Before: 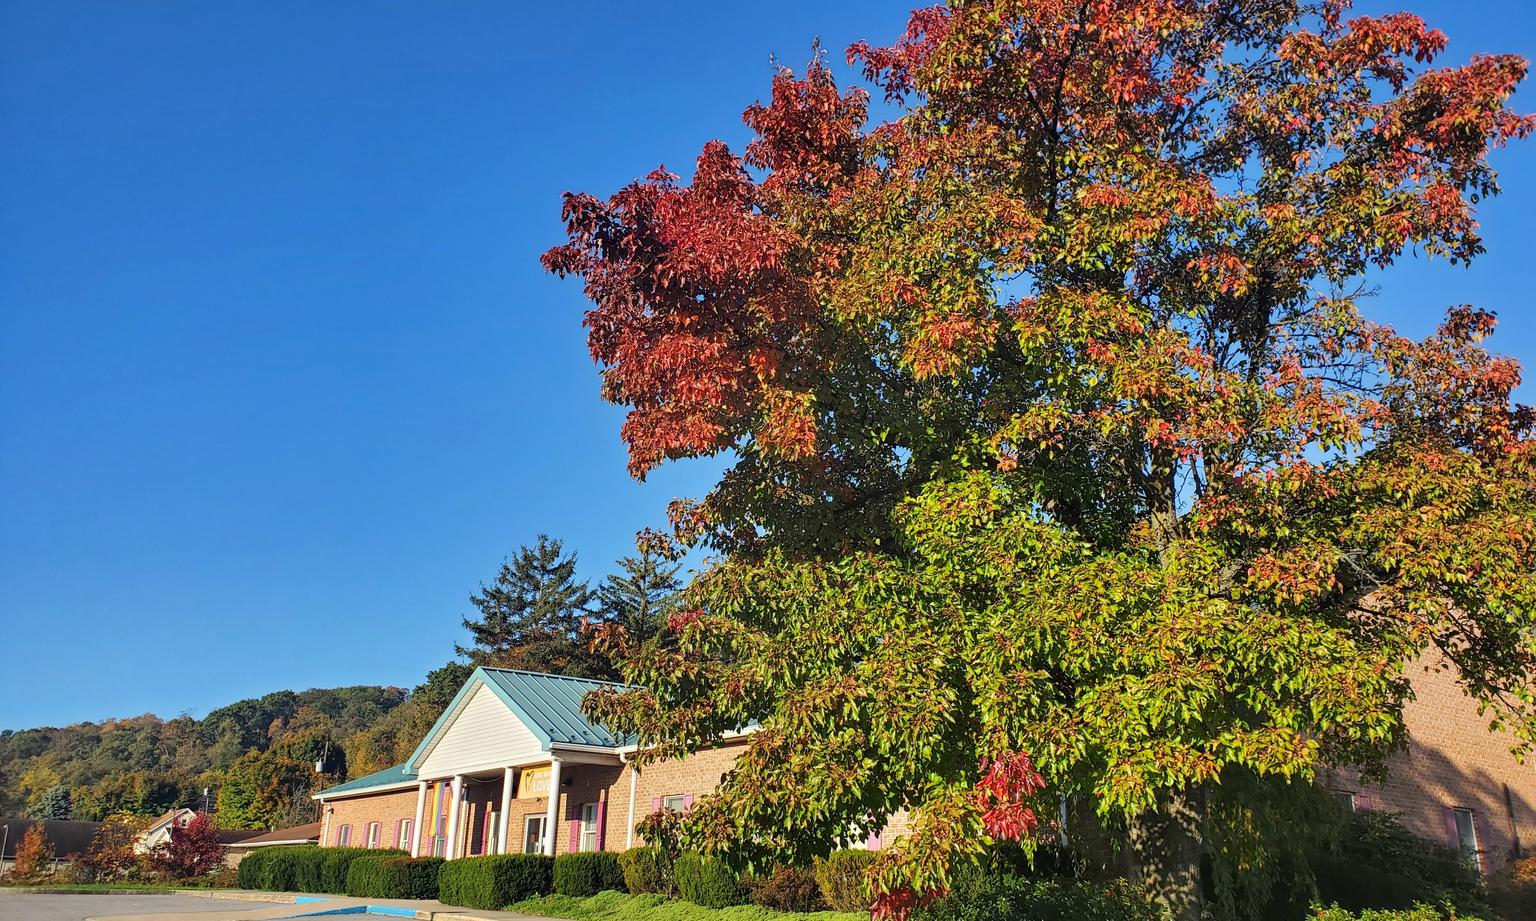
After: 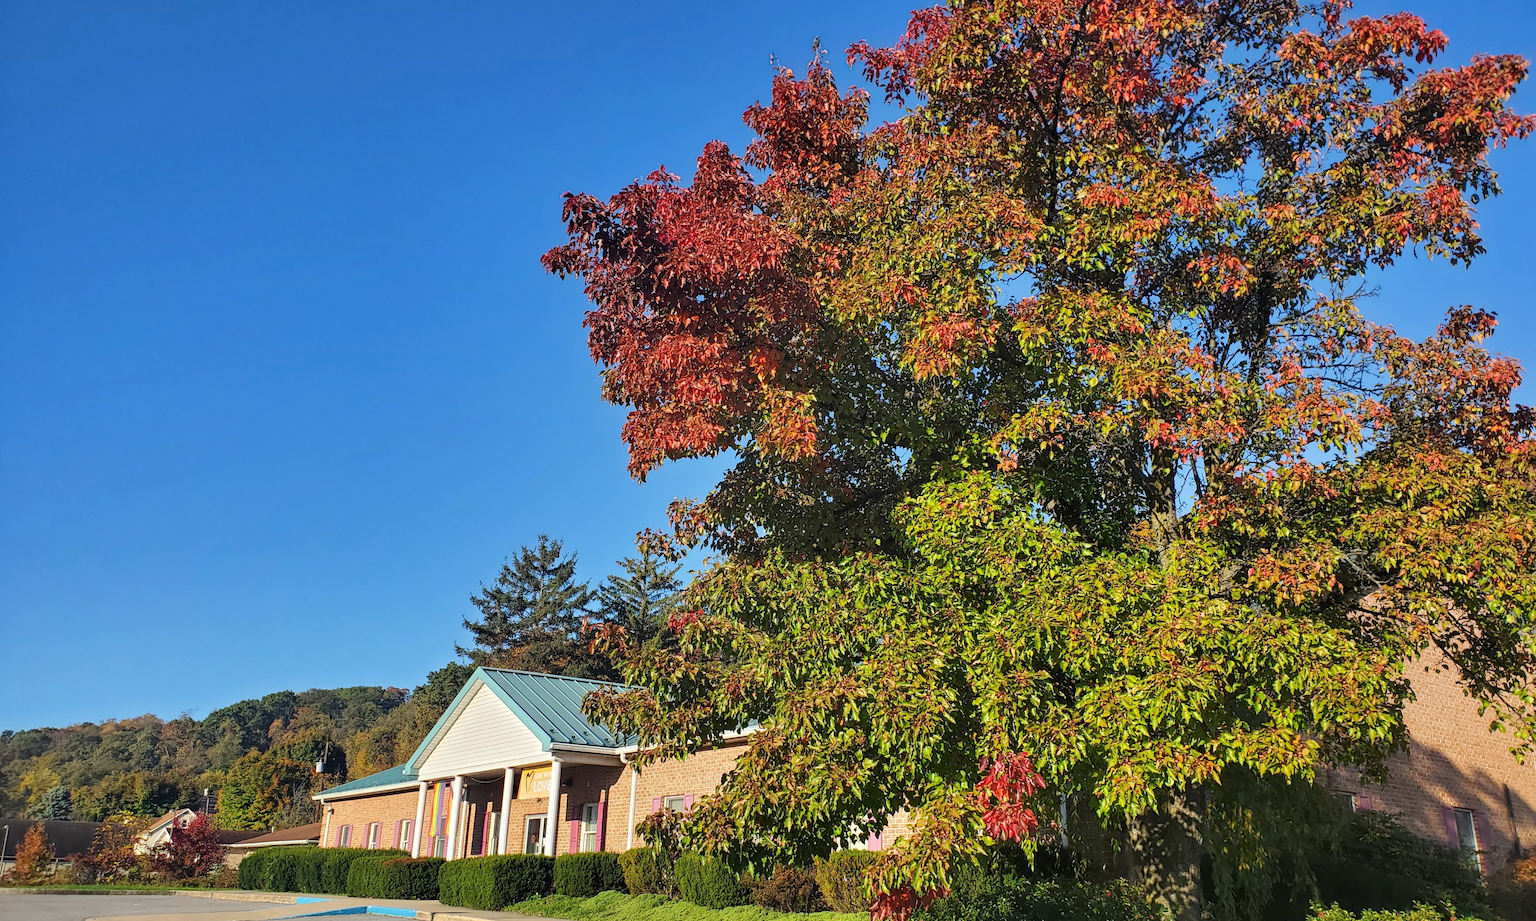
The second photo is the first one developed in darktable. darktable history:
white balance: red 1, blue 1
